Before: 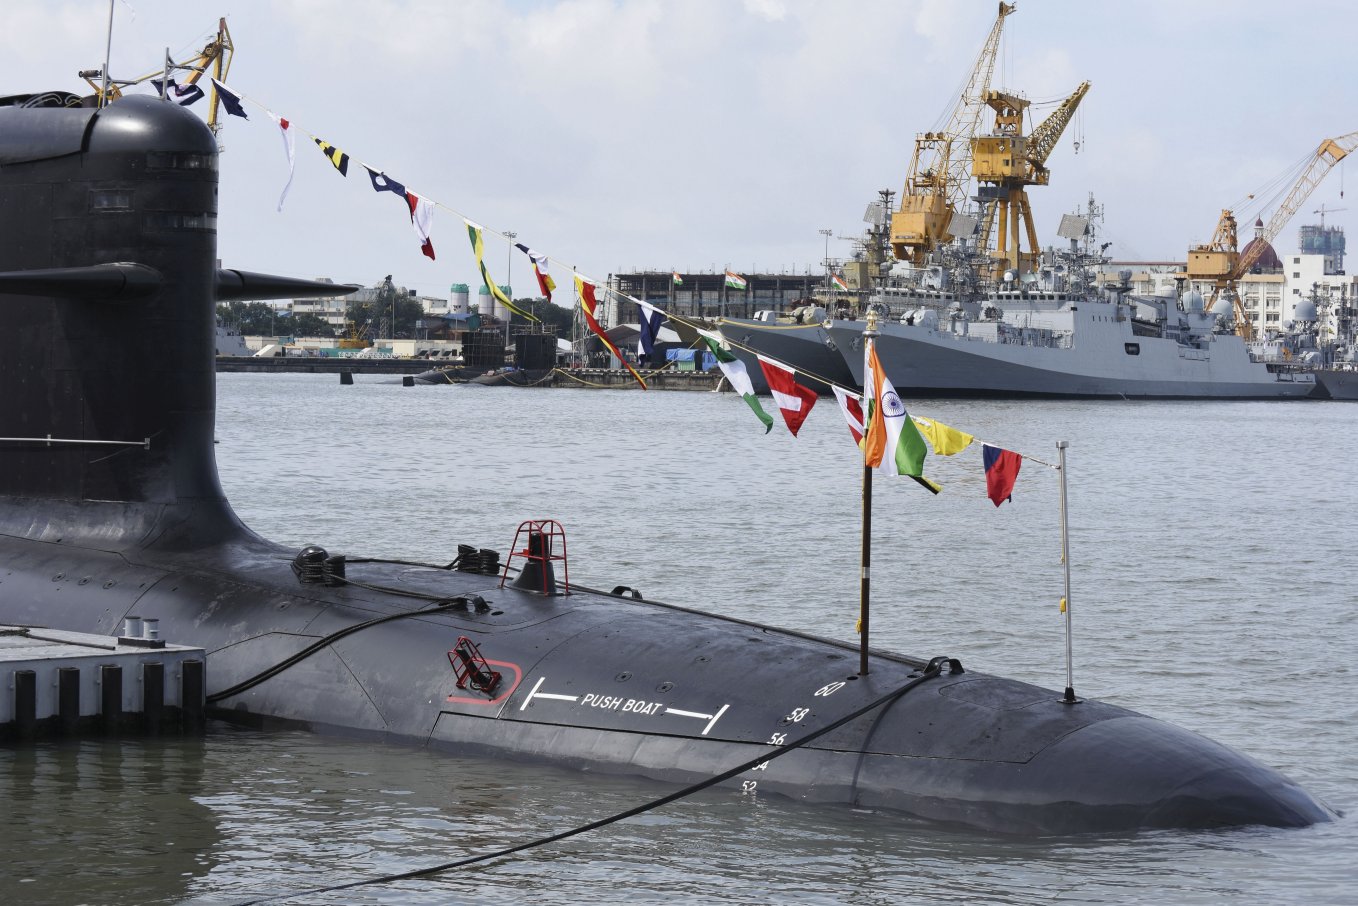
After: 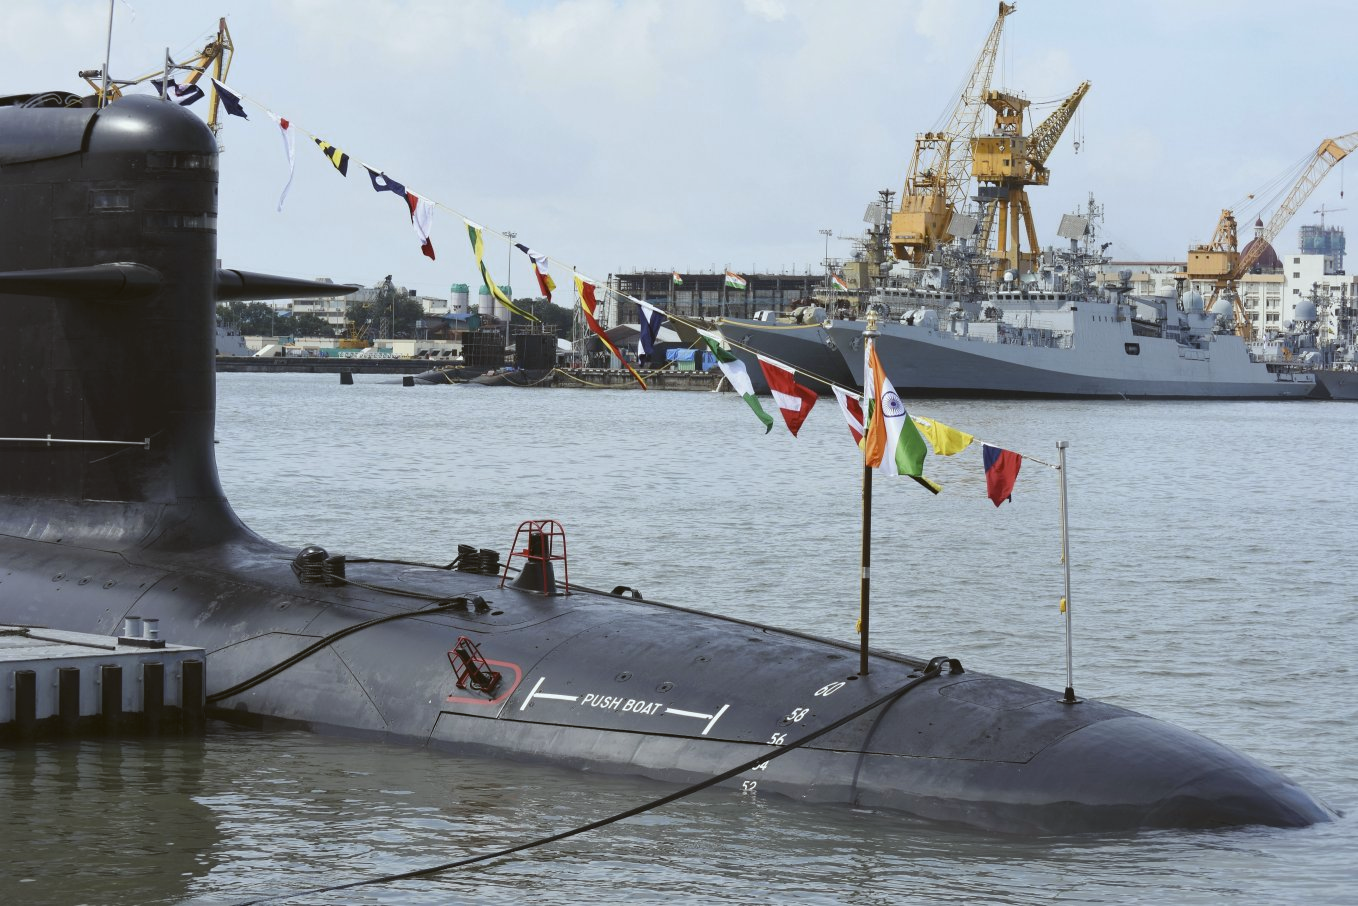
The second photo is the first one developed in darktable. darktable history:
color balance: lift [1.004, 1.002, 1.002, 0.998], gamma [1, 1.007, 1.002, 0.993], gain [1, 0.977, 1.013, 1.023], contrast -3.64%
exposure: compensate highlight preservation false
color zones: curves: ch0 [(0.068, 0.464) (0.25, 0.5) (0.48, 0.508) (0.75, 0.536) (0.886, 0.476) (0.967, 0.456)]; ch1 [(0.066, 0.456) (0.25, 0.5) (0.616, 0.508) (0.746, 0.56) (0.934, 0.444)]
